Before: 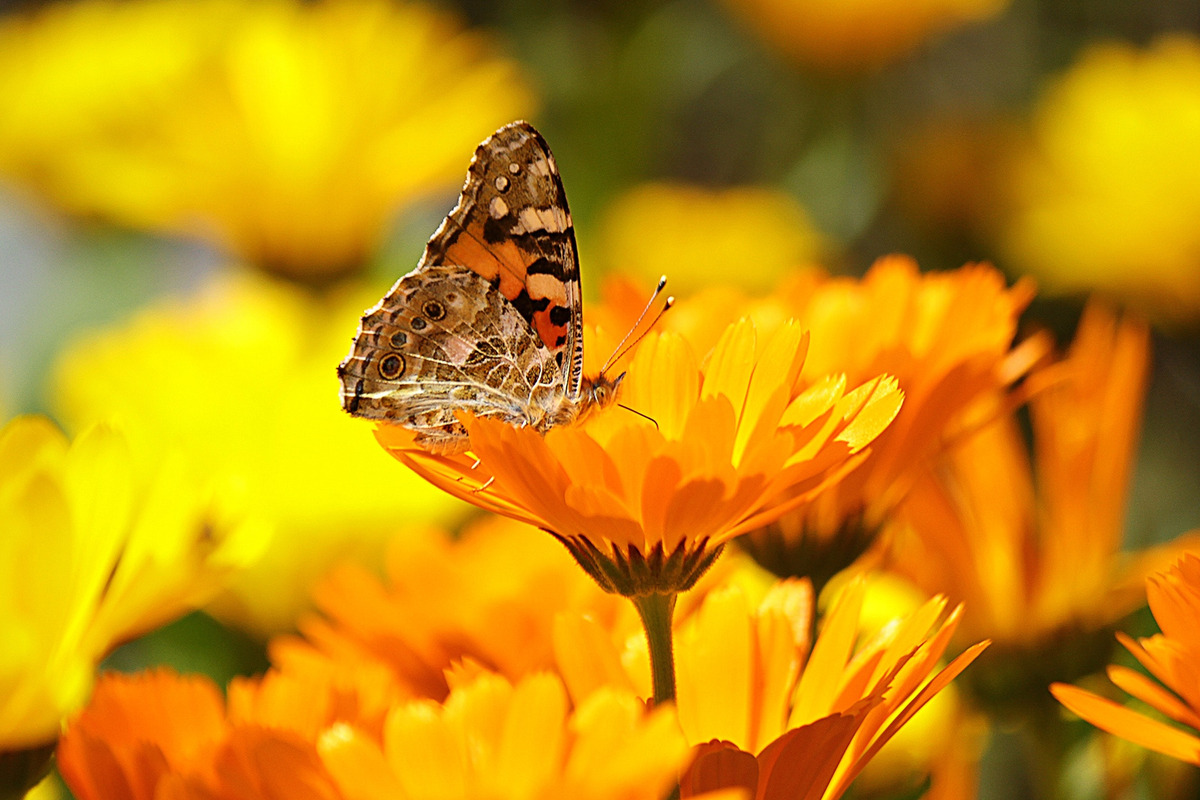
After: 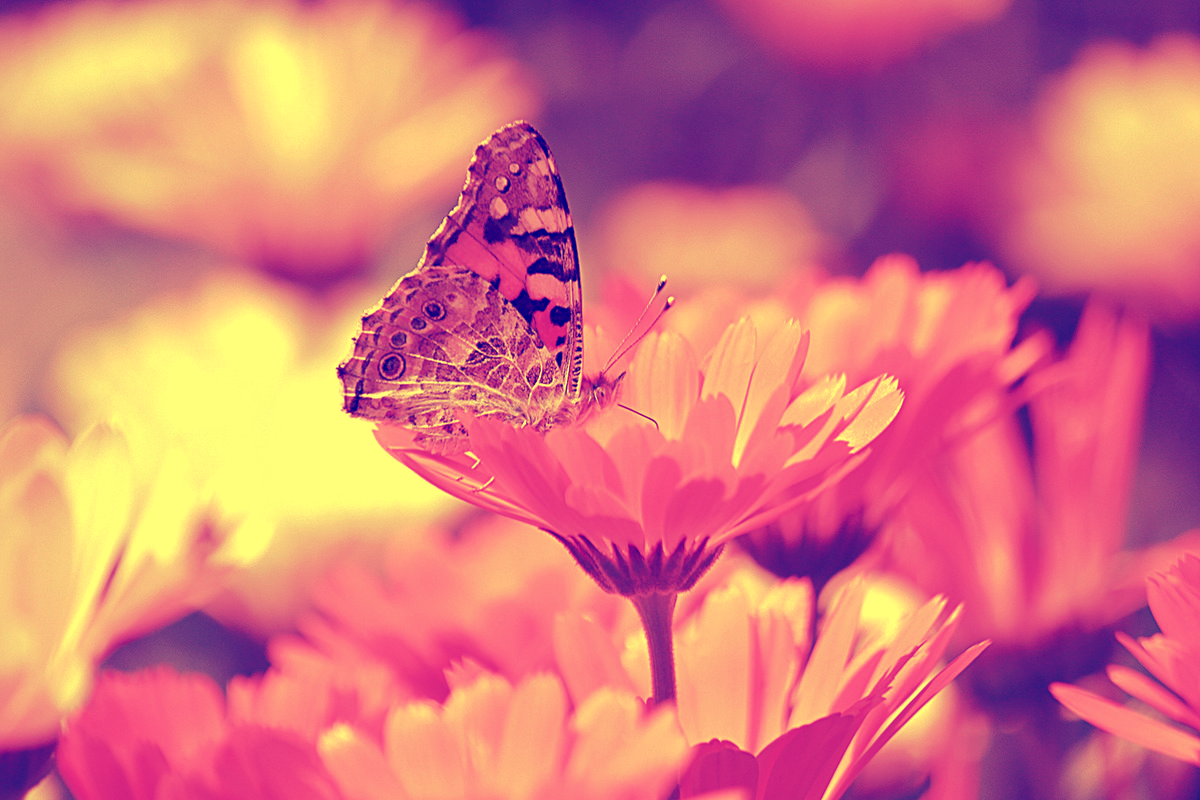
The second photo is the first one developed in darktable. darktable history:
tone curve: curves: ch0 [(0, 0) (0.003, 0.126) (0.011, 0.129) (0.025, 0.133) (0.044, 0.143) (0.069, 0.155) (0.1, 0.17) (0.136, 0.189) (0.177, 0.217) (0.224, 0.25) (0.277, 0.293) (0.335, 0.346) (0.399, 0.398) (0.468, 0.456) (0.543, 0.517) (0.623, 0.583) (0.709, 0.659) (0.801, 0.756) (0.898, 0.856) (1, 1)], preserve colors none
color look up table: target L [101.29, 100.34, 94.81, 97.18, 90.99, 90.7, 70.62, 71.36, 63.53, 64.9, 47.24, 50.17, 23.6, 20.91, 201.5, 84.38, 84.77, 70.93, 63.74, 58.88, 57.36, 56.22, 58.32, 50.83, 42.45, 46.6, 33.8, 22.55, 85.41, 72.63, 58.77, 62.16, 60.66, 58.8, 58.16, 39.68, 54.09, 52.9, 43.41, 10.99, 33.79, 6.109, 85.78, 79.56, 70.71, 51.85, 40.25, 40.34, 7.877], target a [-11.12, -15.23, -17.41, -29.2, -49.01, -67.65, -57.78, -3.374, -52.82, 10.73, -32.67, 43.67, 11.89, 43.19, 0, 18.72, 20.1, 30.71, 69.28, 61.66, 85.96, 89.49, 71.52, 86.01, 64.87, 81.33, 49.78, 62.74, 17.18, 32.62, 78.83, 28.27, 64.83, 83.54, 71.86, -21.35, 74.28, 50.9, 78.91, 38.54, 68.73, 51.35, -49.42, 4.678, -56.66, 25.45, -22.99, -22.59, 53.21], target b [57.21, 56.41, 48.98, 52.22, 43.64, 41.58, 19.82, 21.37, 9.2, 12.58, -14.69, -7.66, -50.9, -54.17, -0.001, 38.17, 39.88, 21.43, 13.56, 5.309, 4.839, 3.194, 4.797, -5.216, -17.84, -11.75, -32.8, -51.17, 39.42, 23.95, 5.827, 8.338, 8.077, 6.064, 5.399, -26.83, -1.362, -4.088, -17.73, -70.96, -32.42, -79.04, 36.22, 31.25, 17.56, -6.502, -25.08, -25.78, -76.17], num patches 49
